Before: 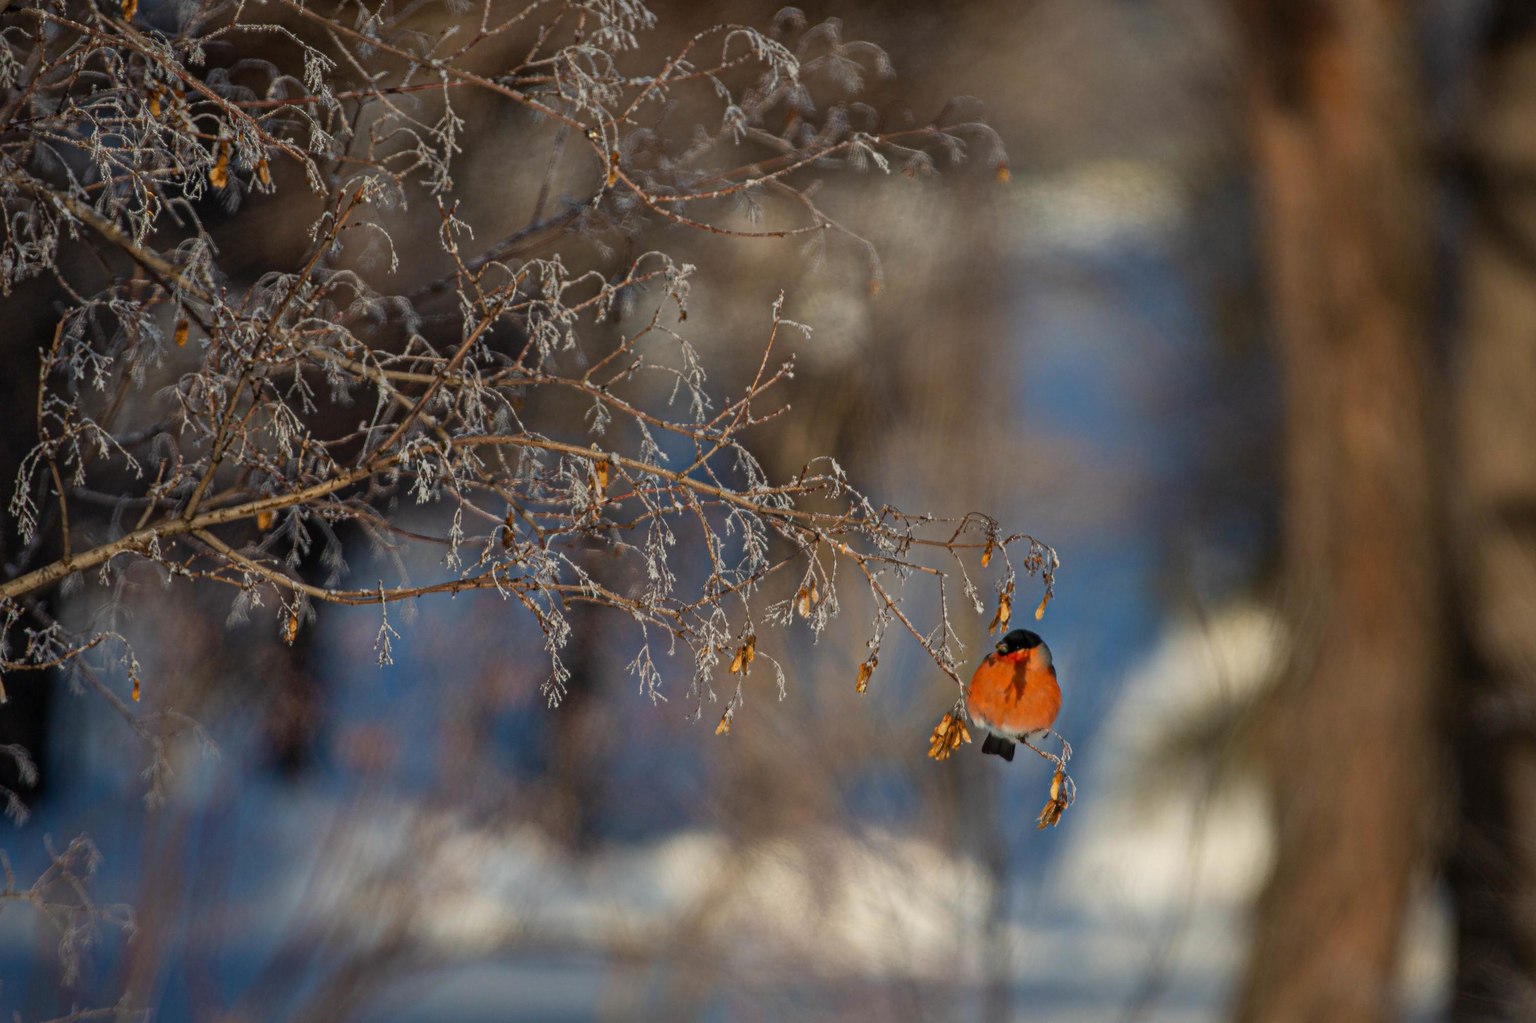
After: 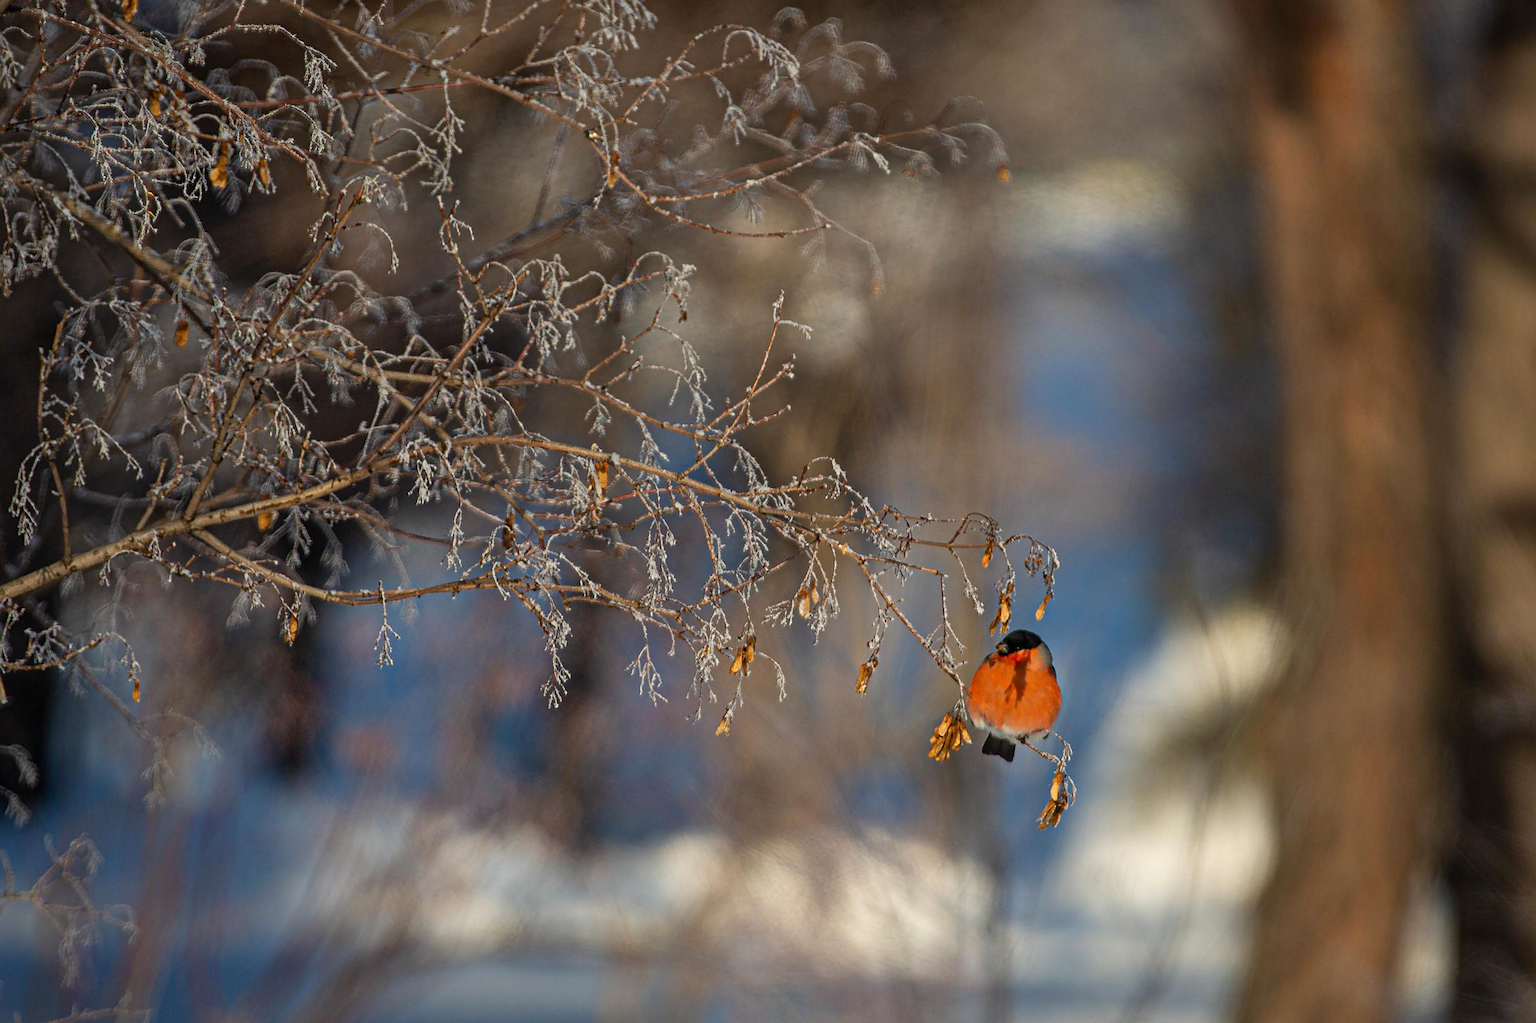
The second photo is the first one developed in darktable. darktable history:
exposure: exposure 0.203 EV, compensate highlight preservation false
sharpen: on, module defaults
